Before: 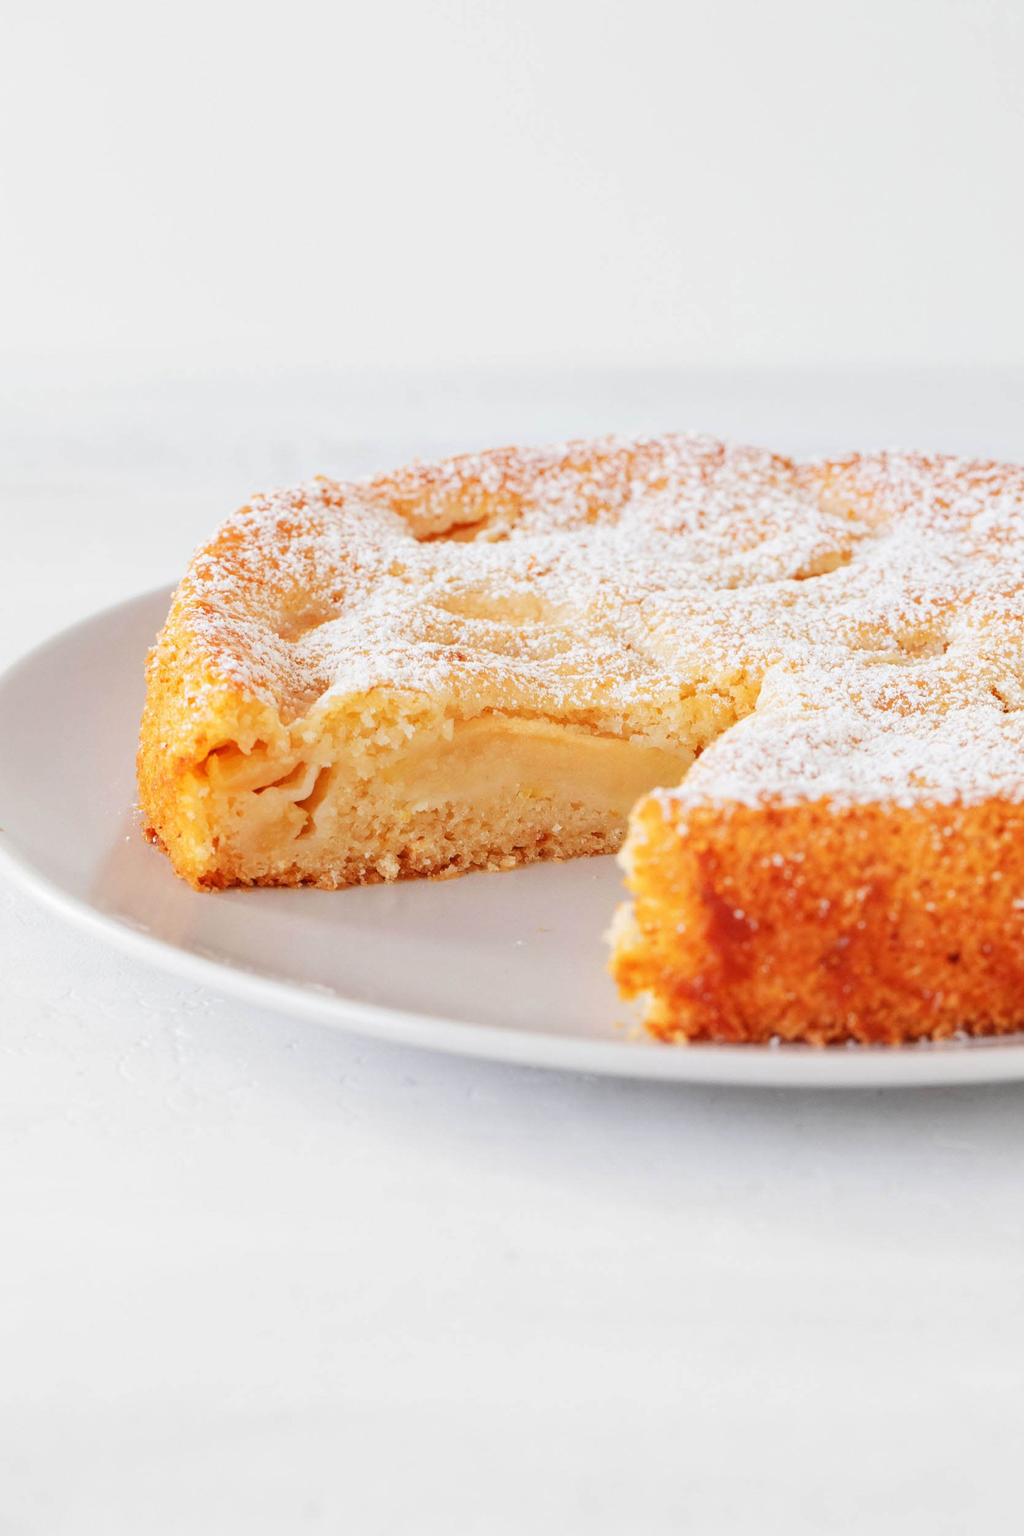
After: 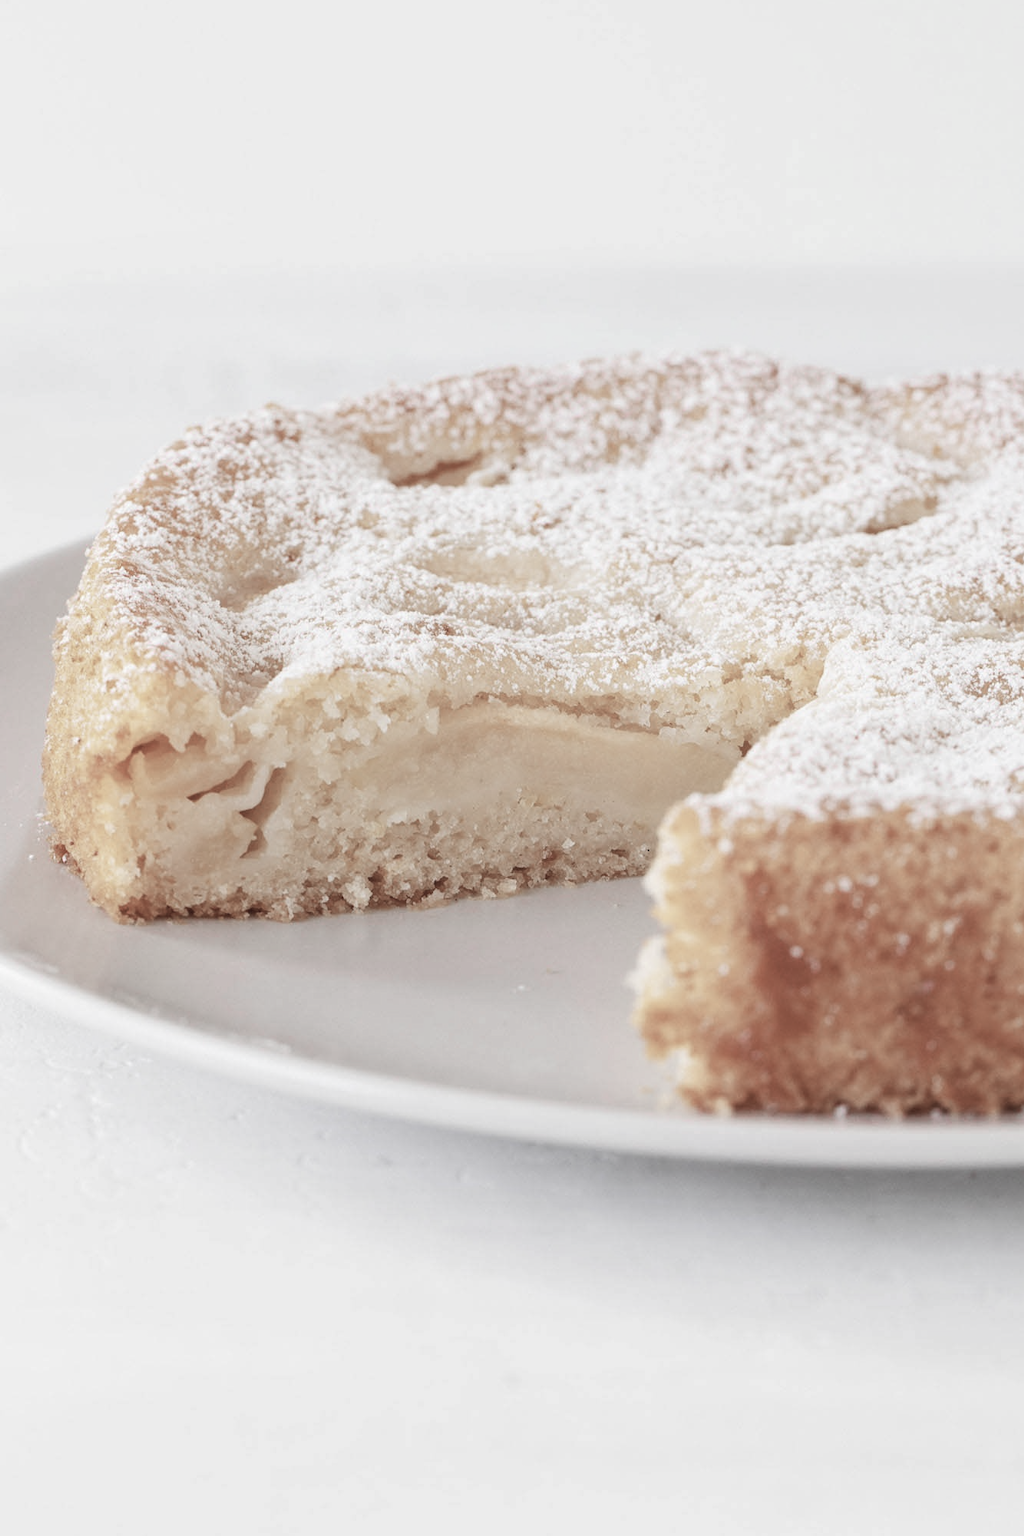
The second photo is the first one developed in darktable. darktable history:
crop and rotate: left 10.071%, top 10.071%, right 10.02%, bottom 10.02%
color zones: curves: ch1 [(0, 0.34) (0.143, 0.164) (0.286, 0.152) (0.429, 0.176) (0.571, 0.173) (0.714, 0.188) (0.857, 0.199) (1, 0.34)]
